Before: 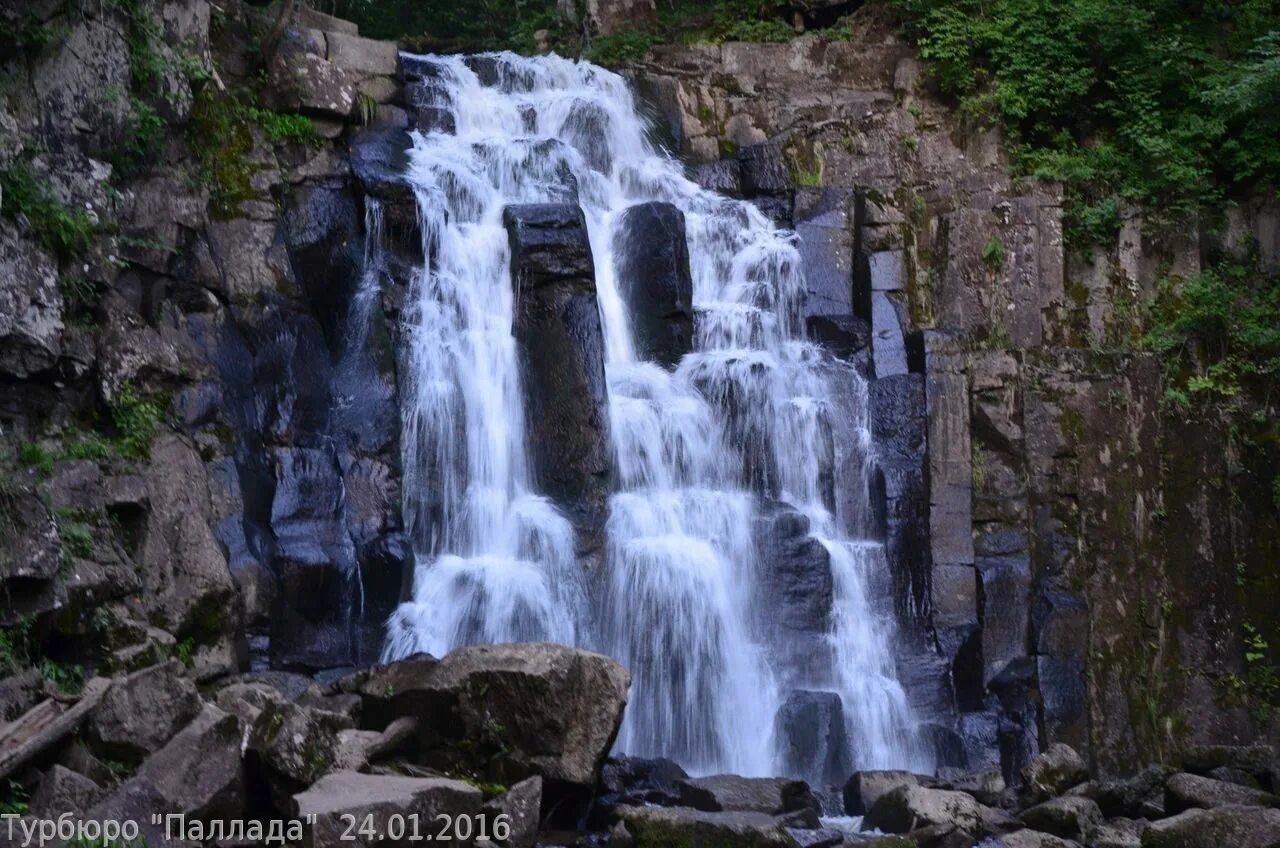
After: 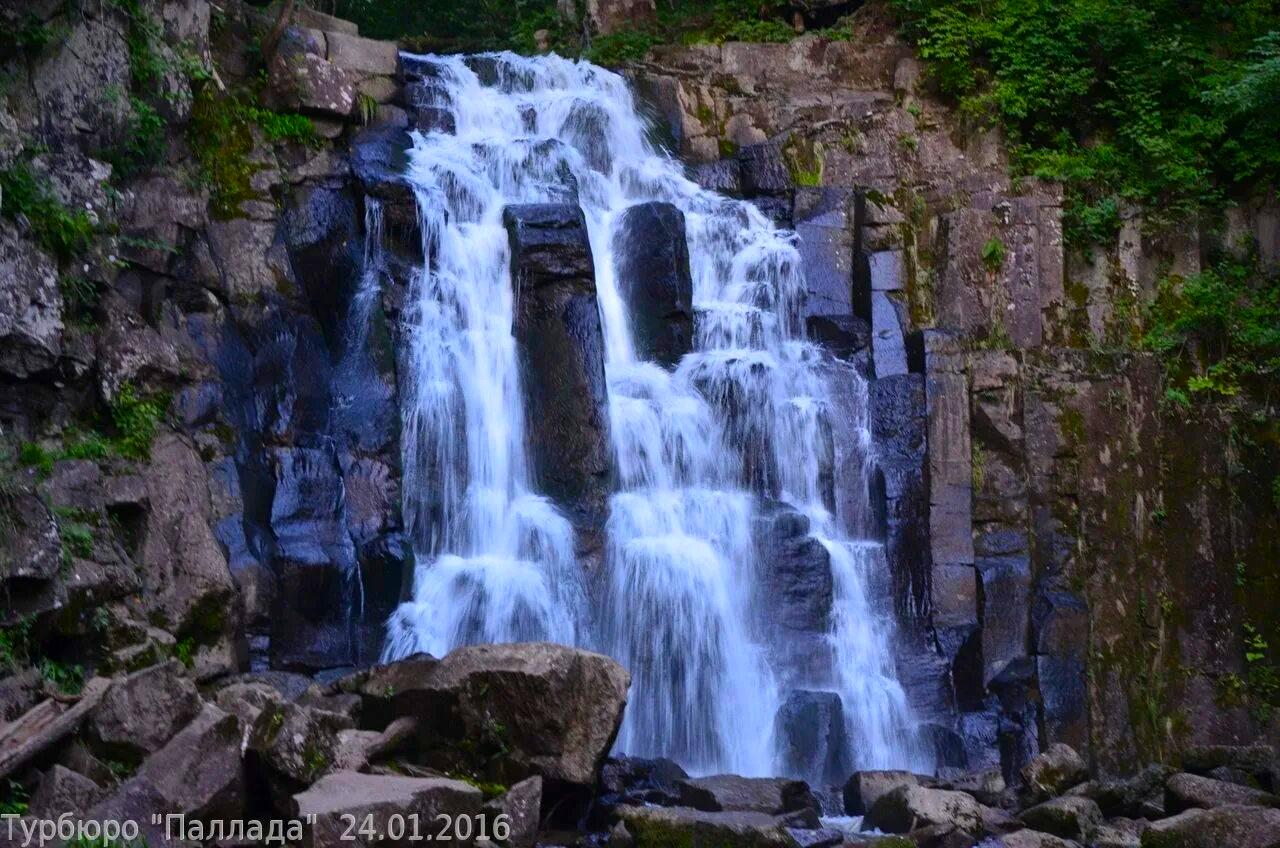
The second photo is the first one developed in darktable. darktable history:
color balance rgb: perceptual saturation grading › global saturation 49.29%, global vibrance 20%
tone equalizer: on, module defaults
